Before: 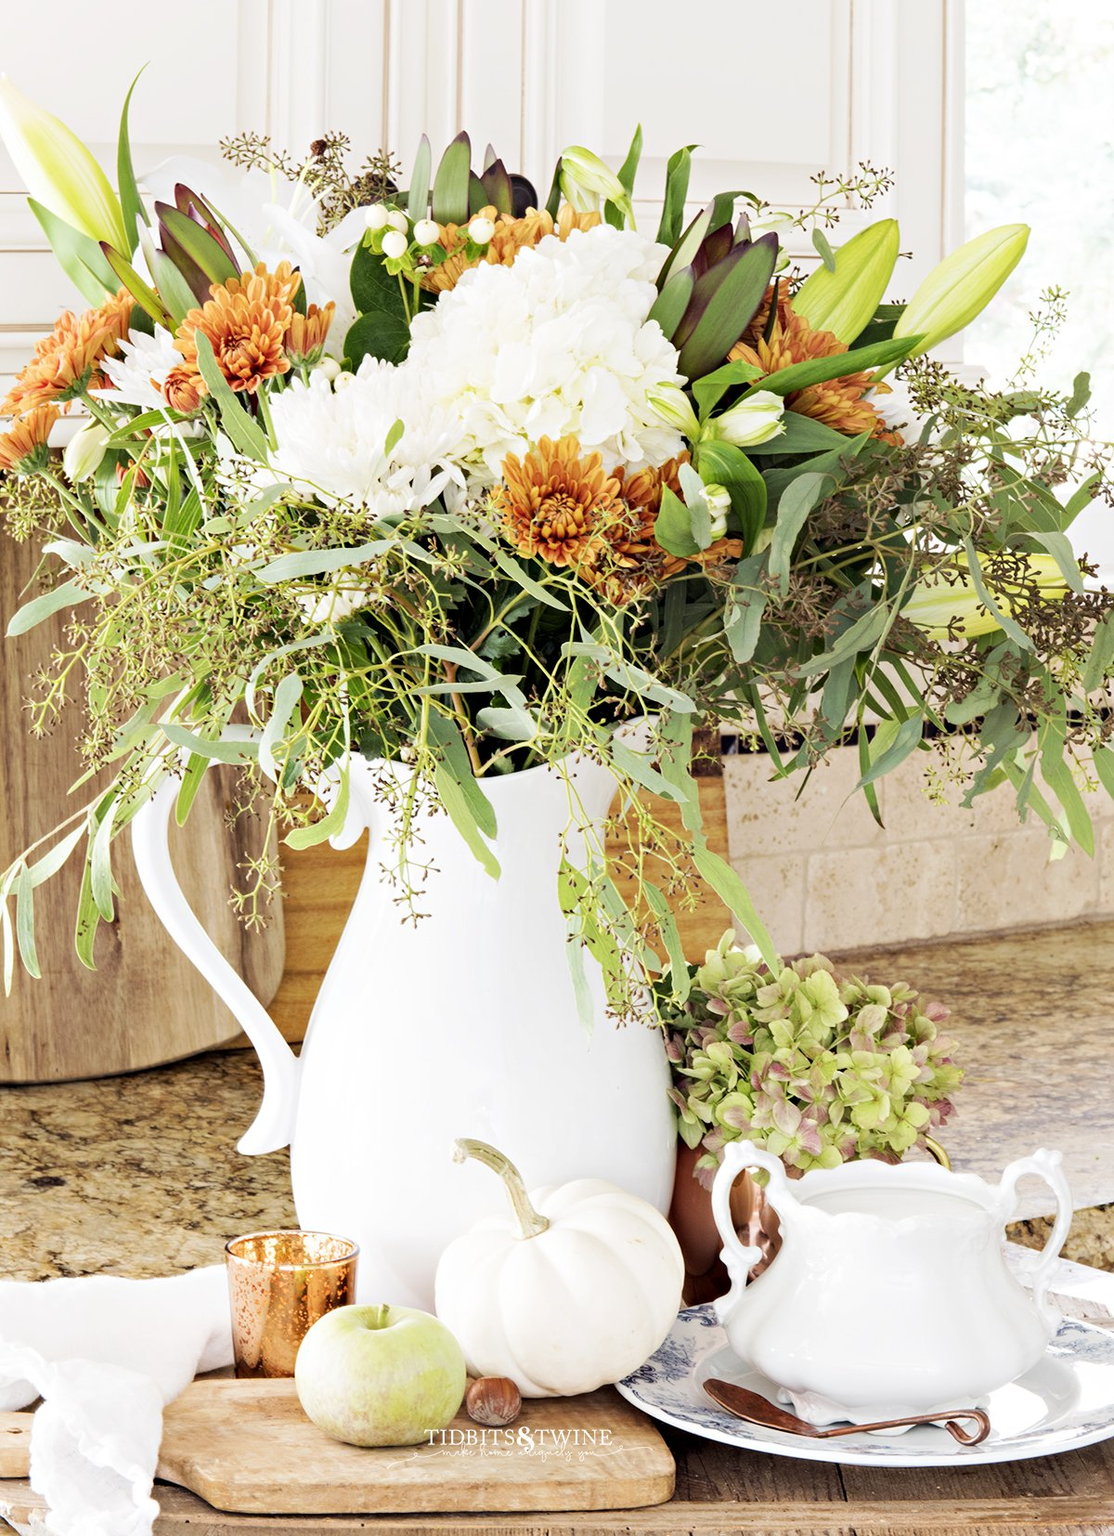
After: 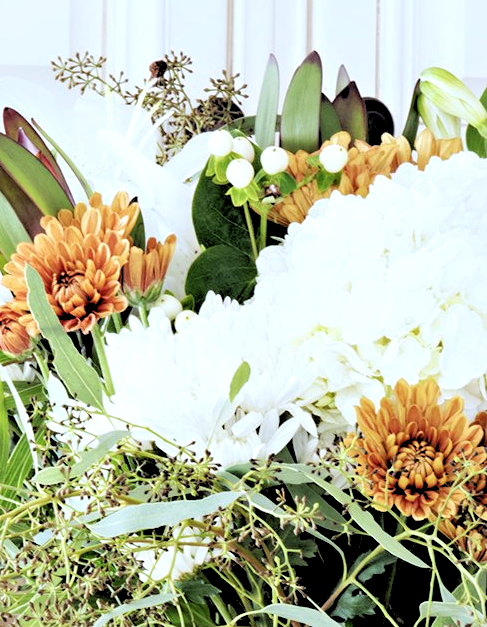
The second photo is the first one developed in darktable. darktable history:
local contrast: mode bilateral grid, contrast 20, coarseness 50, detail 132%, midtone range 0.2
crop: left 15.452%, top 5.459%, right 43.956%, bottom 56.62%
color calibration: x 0.37, y 0.382, temperature 4313.32 K
rgb levels: levels [[0.029, 0.461, 0.922], [0, 0.5, 1], [0, 0.5, 1]]
